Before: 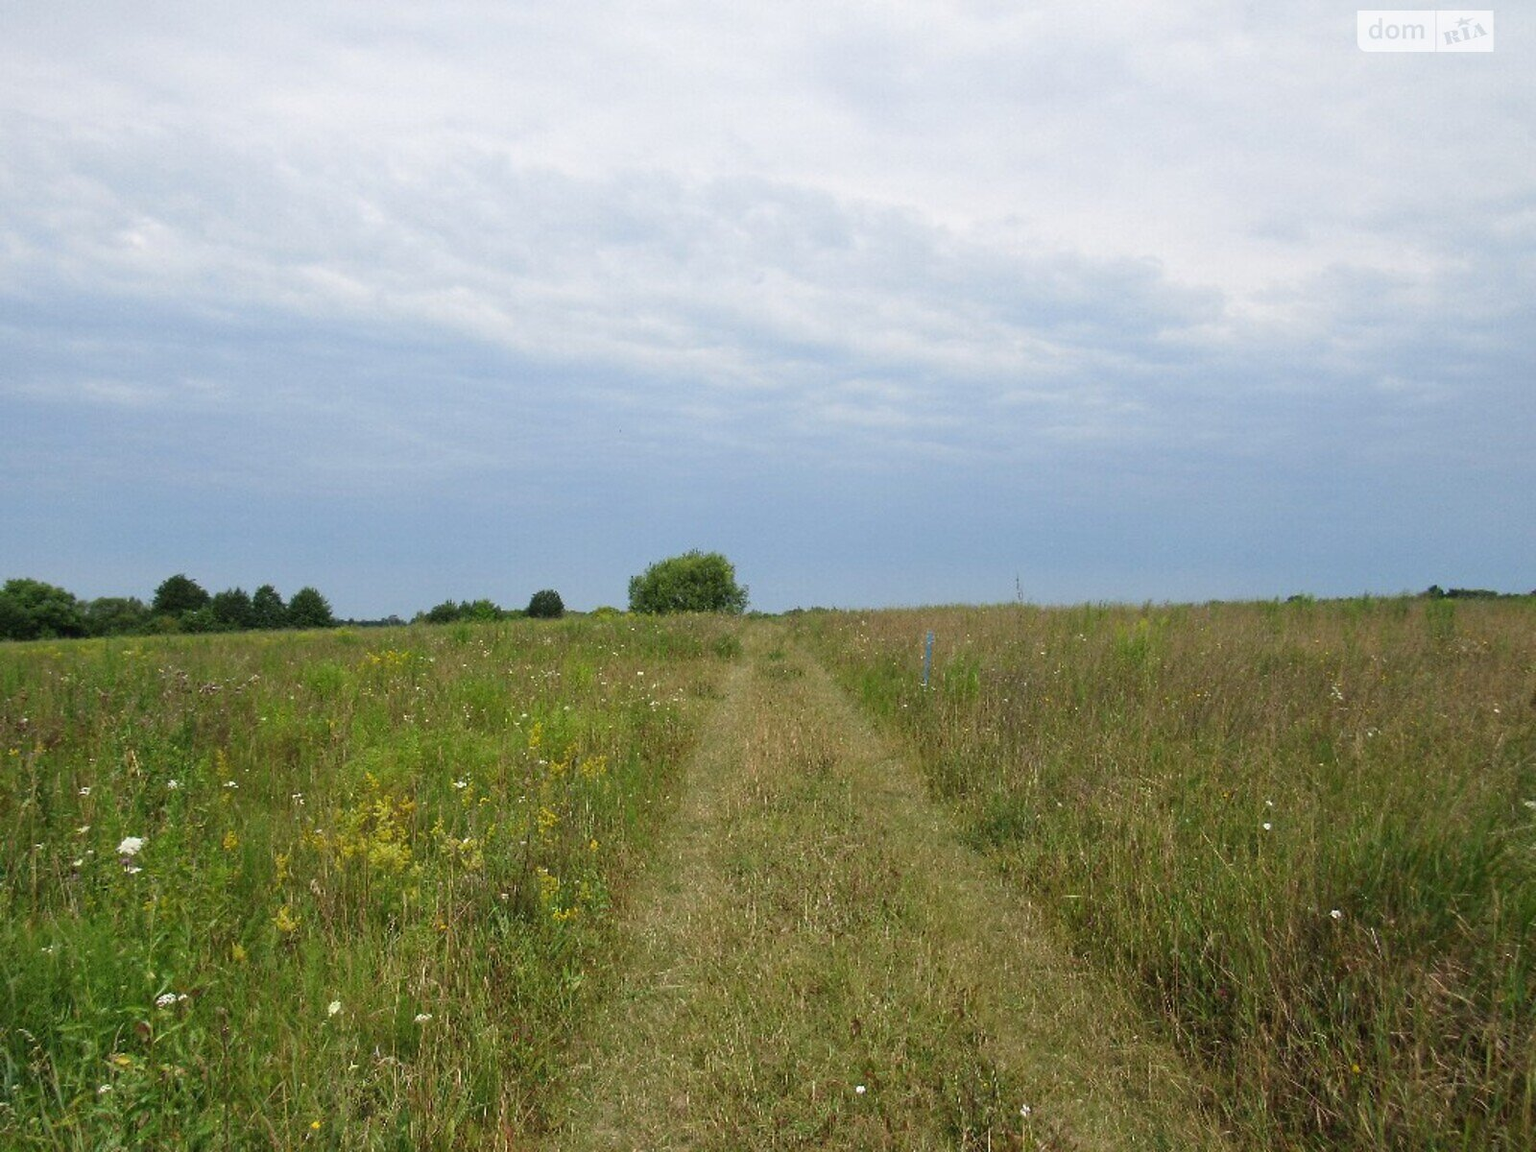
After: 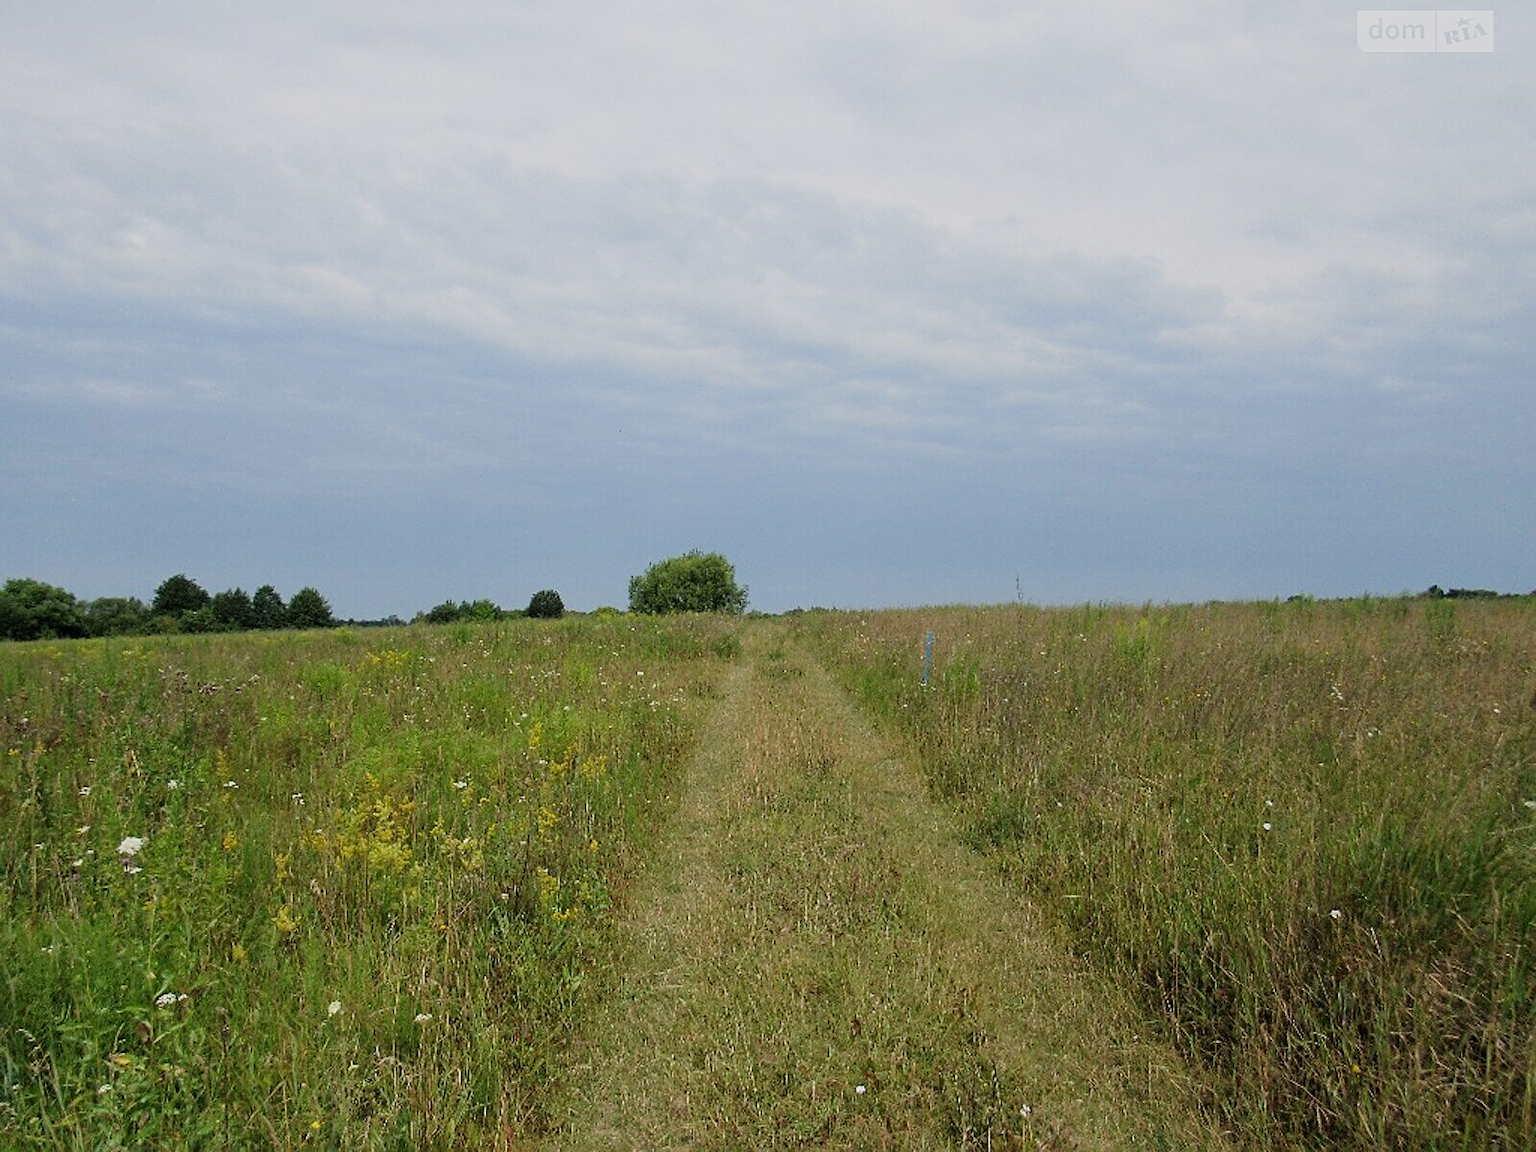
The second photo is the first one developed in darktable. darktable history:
sharpen: on, module defaults
filmic rgb: black relative exposure -7.99 EV, white relative exposure 3.97 EV, hardness 4.18, contrast 0.999
